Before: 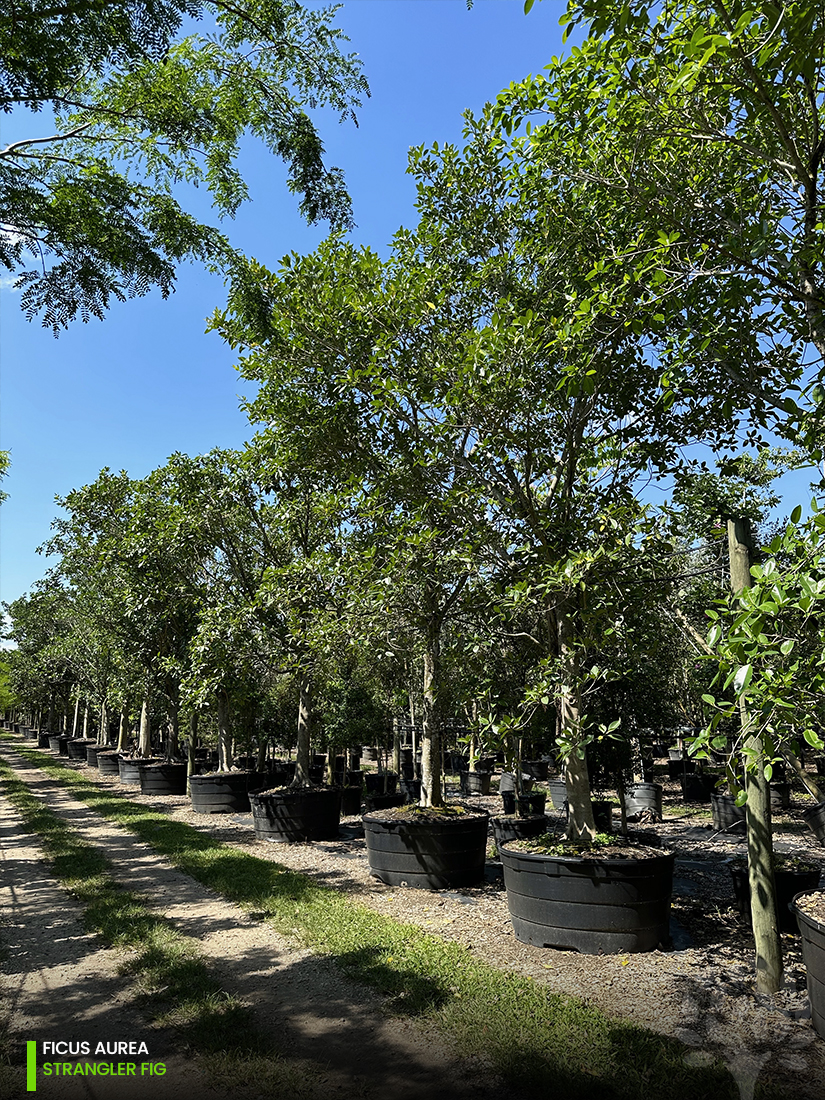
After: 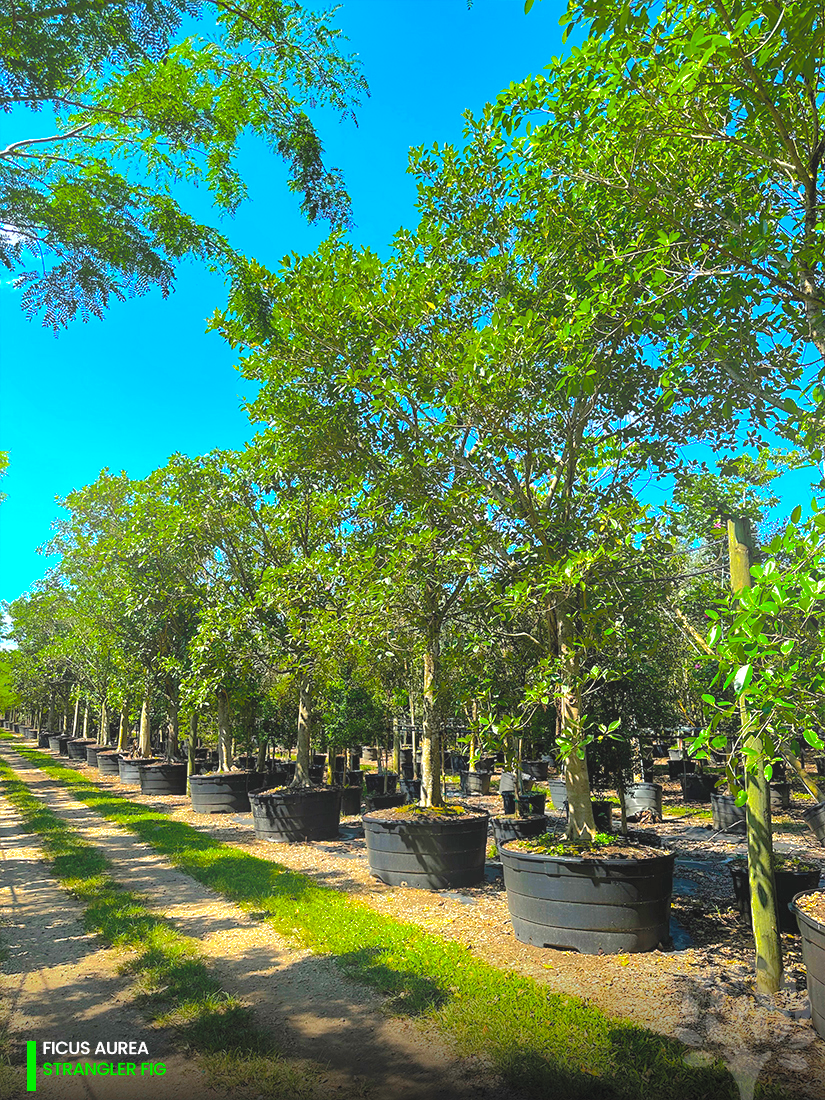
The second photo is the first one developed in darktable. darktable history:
color balance rgb: perceptual saturation grading › global saturation 36%, perceptual brilliance grading › global brilliance 10%, global vibrance 20%
contrast brightness saturation: contrast 0.07, brightness 0.18, saturation 0.4
shadows and highlights: shadows 40, highlights -60
bloom: on, module defaults
